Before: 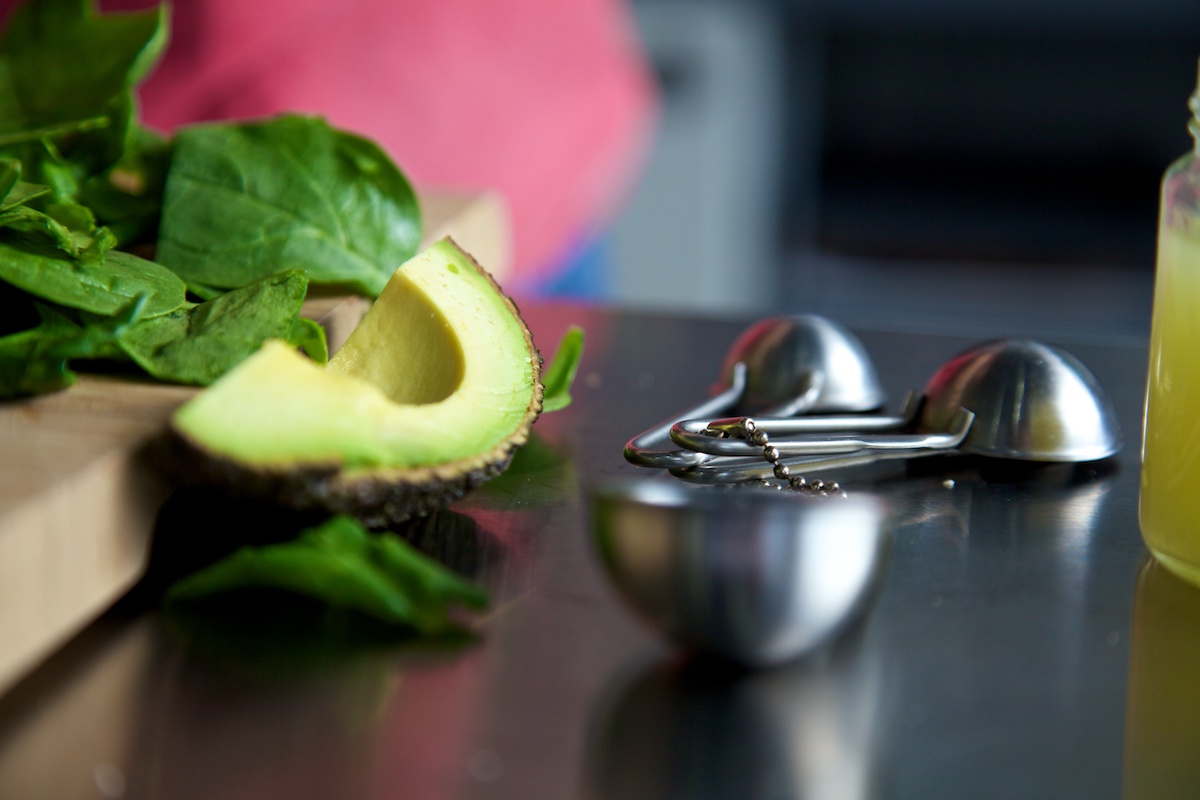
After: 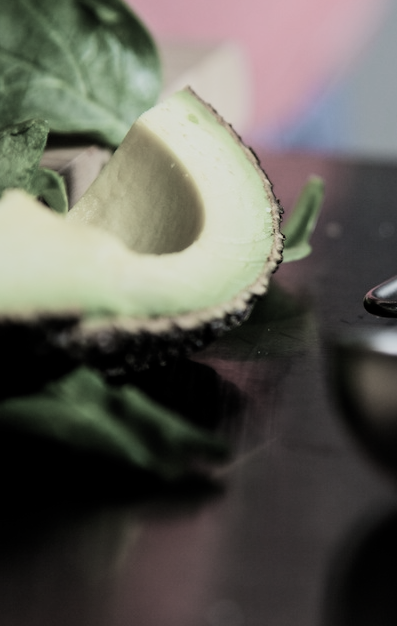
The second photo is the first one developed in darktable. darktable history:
color balance rgb: perceptual saturation grading › global saturation 0.552%, global vibrance 7.964%
tone equalizer: mask exposure compensation -0.486 EV
crop and rotate: left 21.708%, top 18.756%, right 45.127%, bottom 2.983%
filmic rgb: black relative exposure -5.01 EV, white relative exposure 3.99 EV, hardness 2.88, contrast 1.406, highlights saturation mix -30.86%, preserve chrominance RGB euclidean norm, color science v5 (2021), contrast in shadows safe, contrast in highlights safe
